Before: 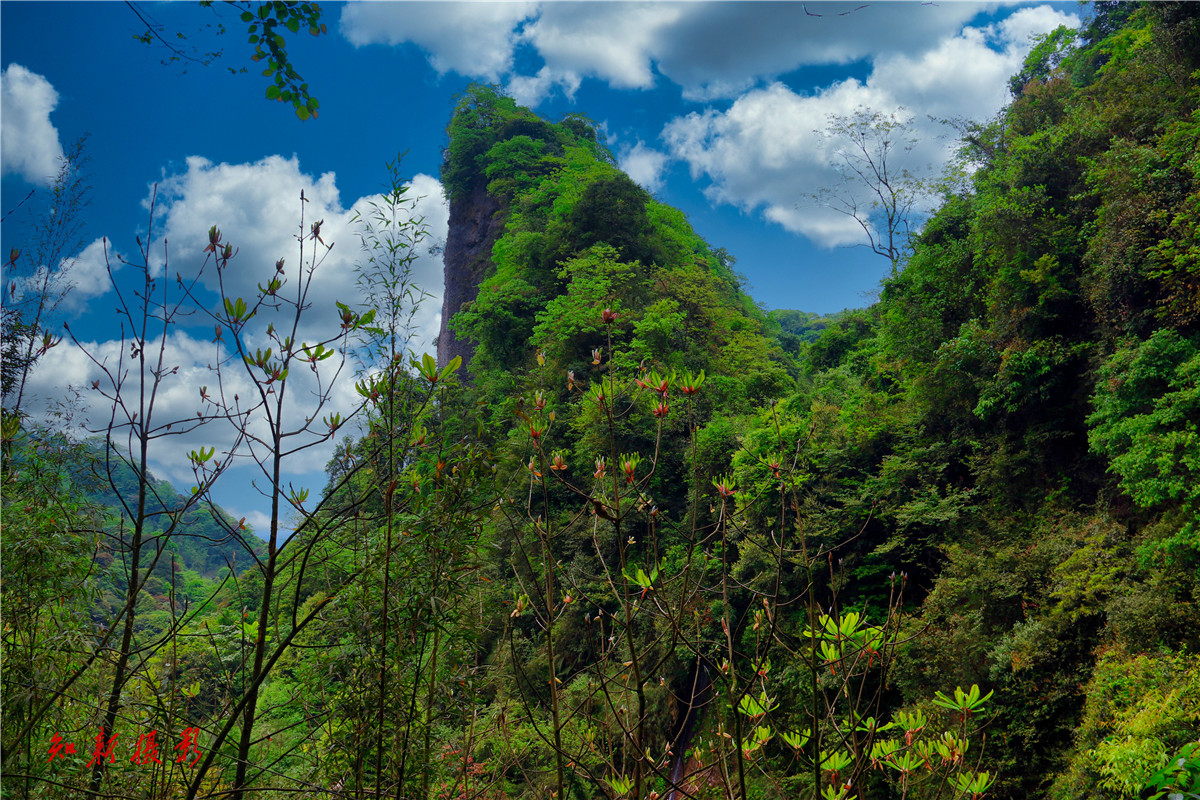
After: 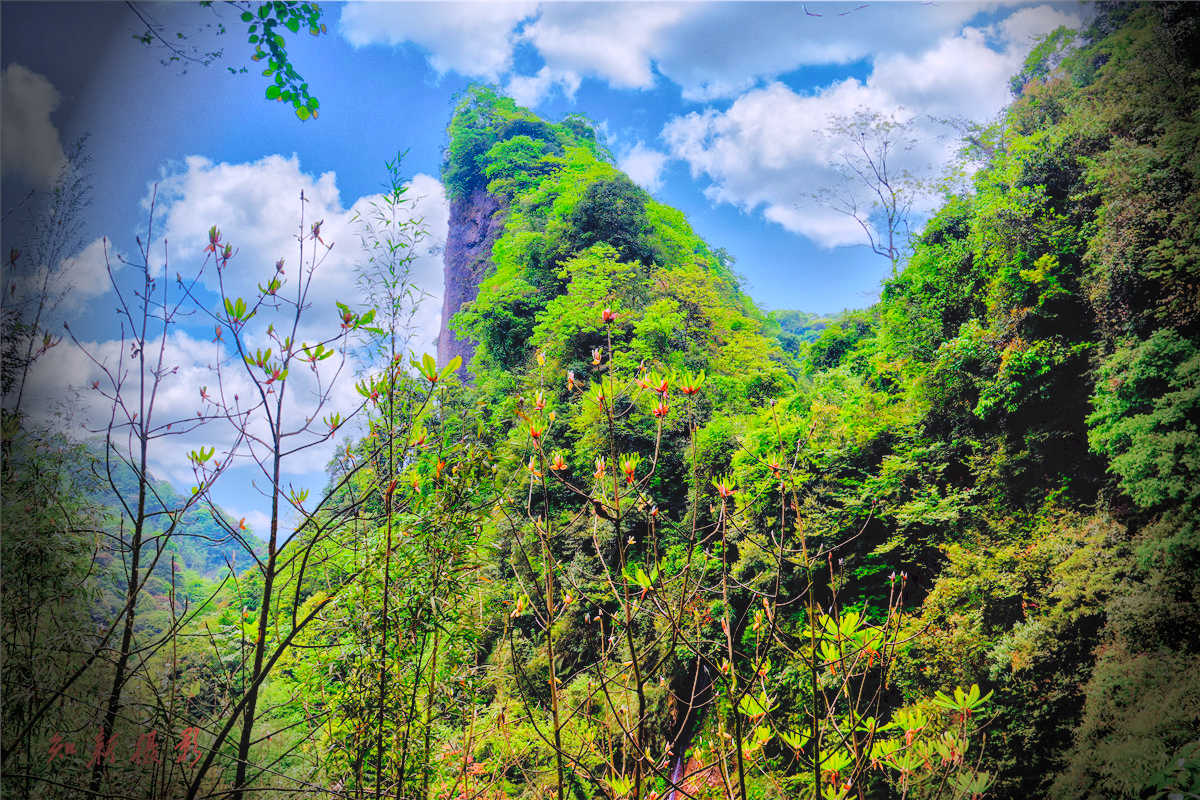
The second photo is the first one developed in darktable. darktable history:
tone equalizer: -7 EV 0.15 EV, -6 EV 0.6 EV, -5 EV 1.15 EV, -4 EV 1.33 EV, -3 EV 1.15 EV, -2 EV 0.6 EV, -1 EV 0.15 EV, mask exposure compensation -0.5 EV
contrast brightness saturation: contrast 0.07, brightness 0.08, saturation 0.18
tone curve: curves: ch0 [(0, 0) (0.003, 0.044) (0.011, 0.045) (0.025, 0.048) (0.044, 0.051) (0.069, 0.065) (0.1, 0.08) (0.136, 0.108) (0.177, 0.152) (0.224, 0.216) (0.277, 0.305) (0.335, 0.392) (0.399, 0.481) (0.468, 0.579) (0.543, 0.658) (0.623, 0.729) (0.709, 0.8) (0.801, 0.867) (0.898, 0.93) (1, 1)], preserve colors none
global tonemap: drago (1, 100), detail 1
exposure: exposure -0.153 EV, compensate highlight preservation false
white balance: red 1.066, blue 1.119
local contrast: detail 110%
vignetting: fall-off start 76.42%, fall-off radius 27.36%, brightness -0.872, center (0.037, -0.09), width/height ratio 0.971
